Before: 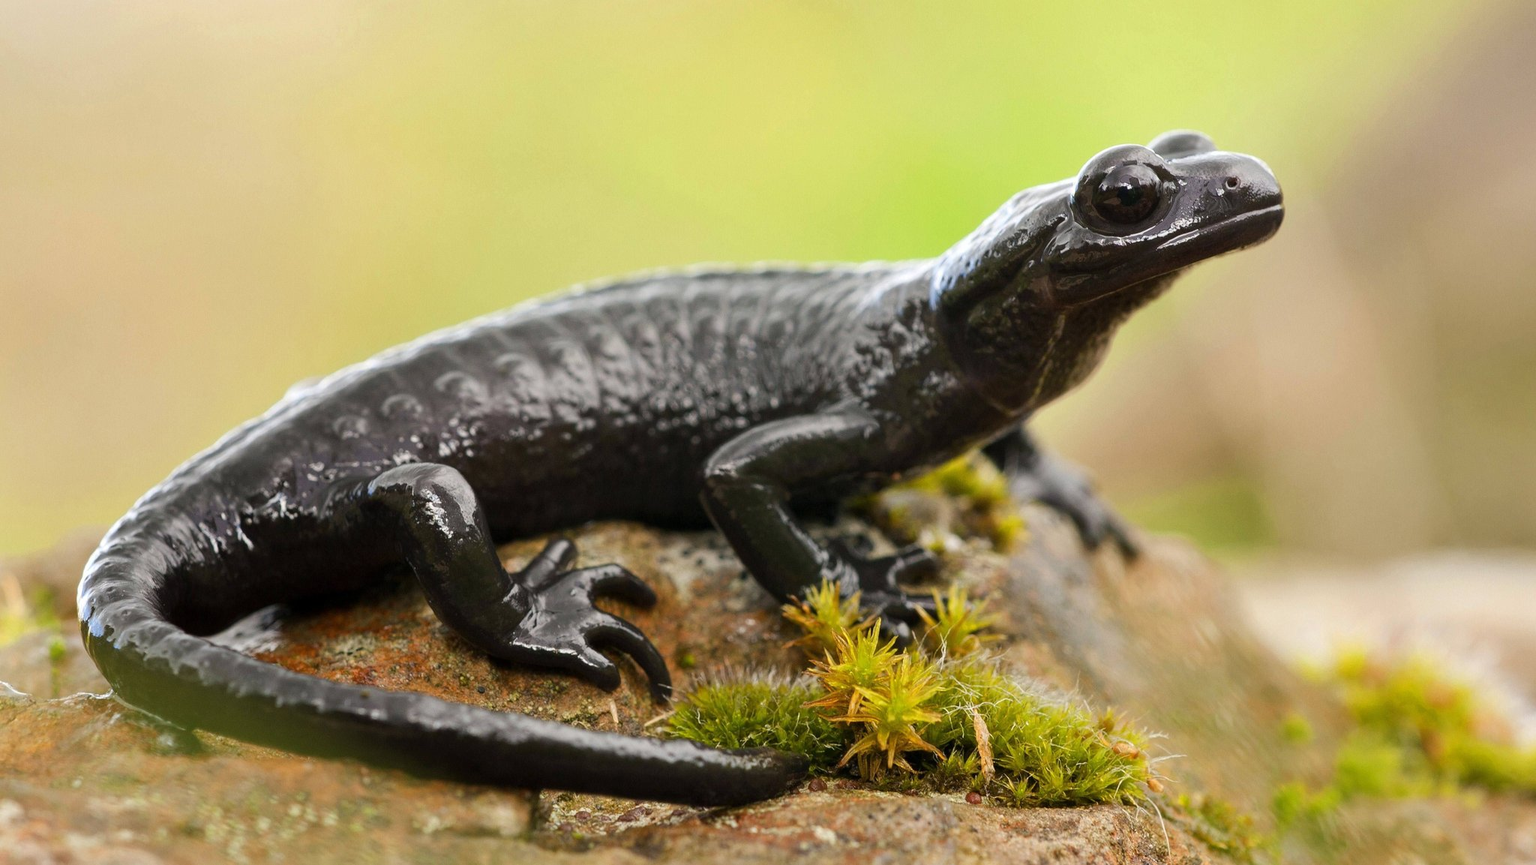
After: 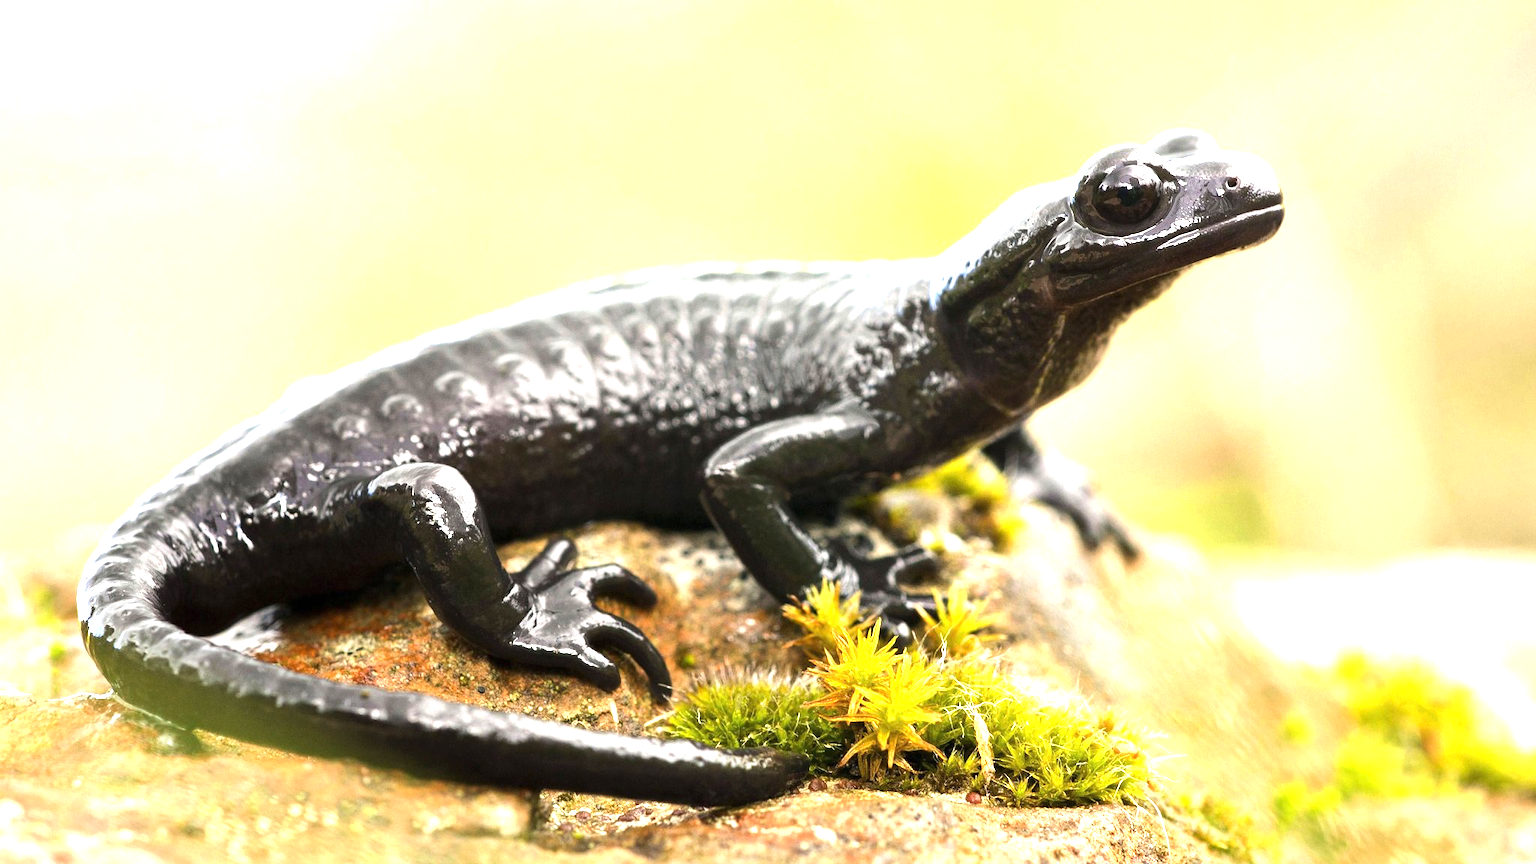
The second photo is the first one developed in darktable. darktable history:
tone equalizer: -8 EV -0.417 EV, -7 EV -0.389 EV, -6 EV -0.333 EV, -5 EV -0.222 EV, -3 EV 0.222 EV, -2 EV 0.333 EV, -1 EV 0.389 EV, +0 EV 0.417 EV, edges refinement/feathering 500, mask exposure compensation -1.57 EV, preserve details no
exposure: black level correction 0, exposure 1.2 EV, compensate exposure bias true, compensate highlight preservation false
